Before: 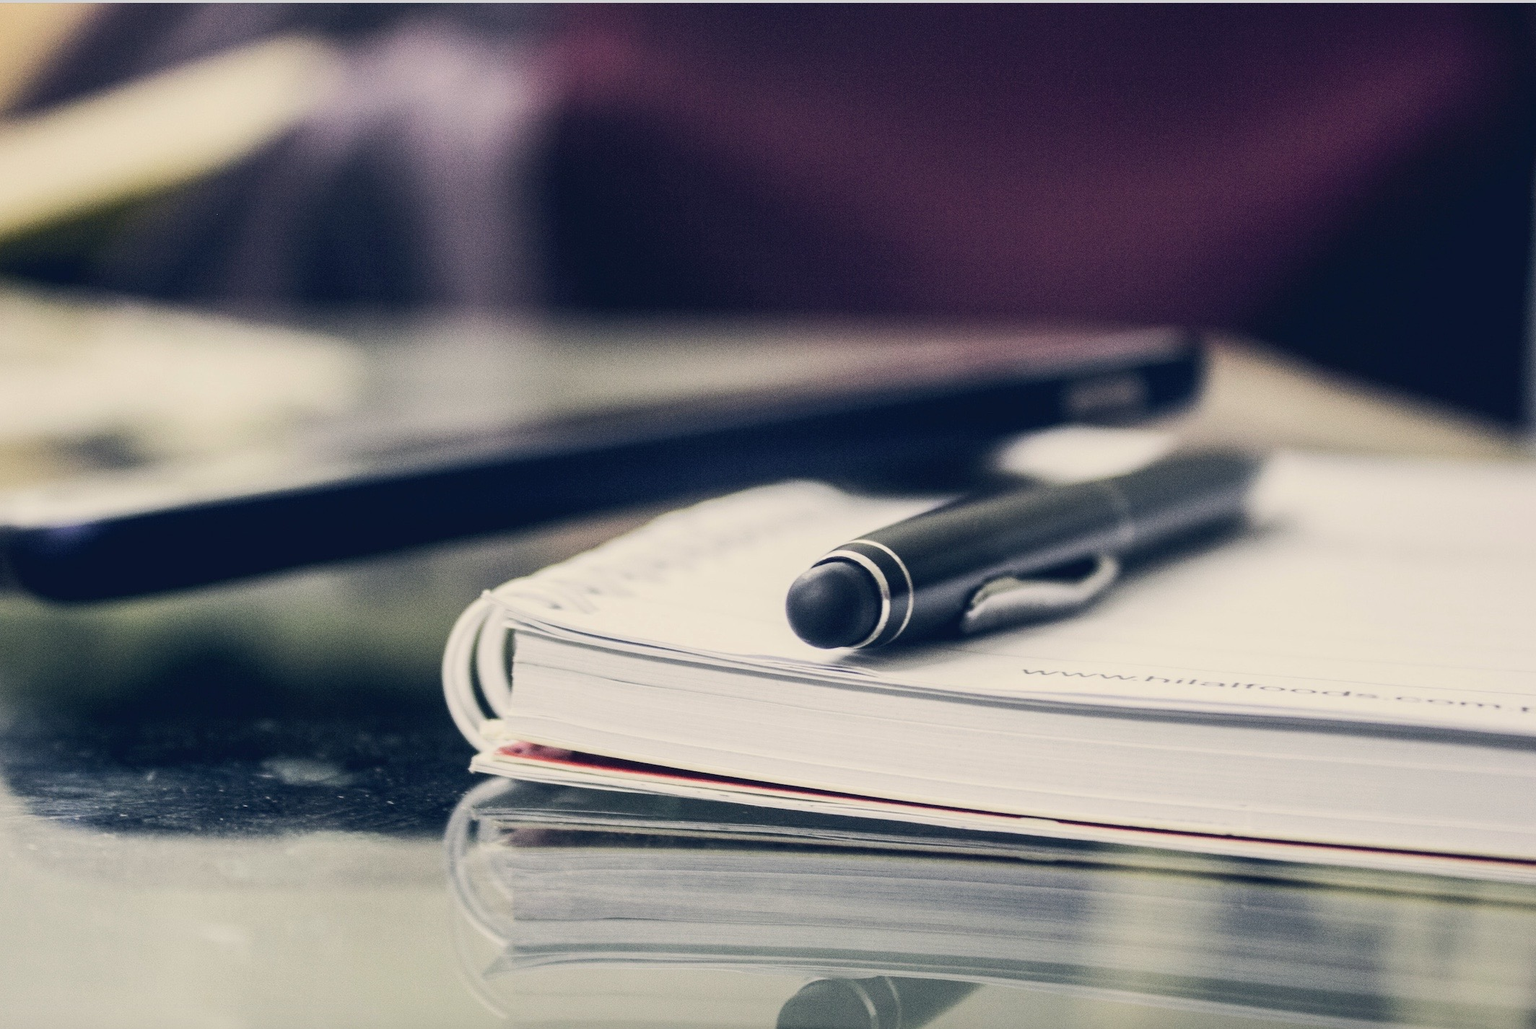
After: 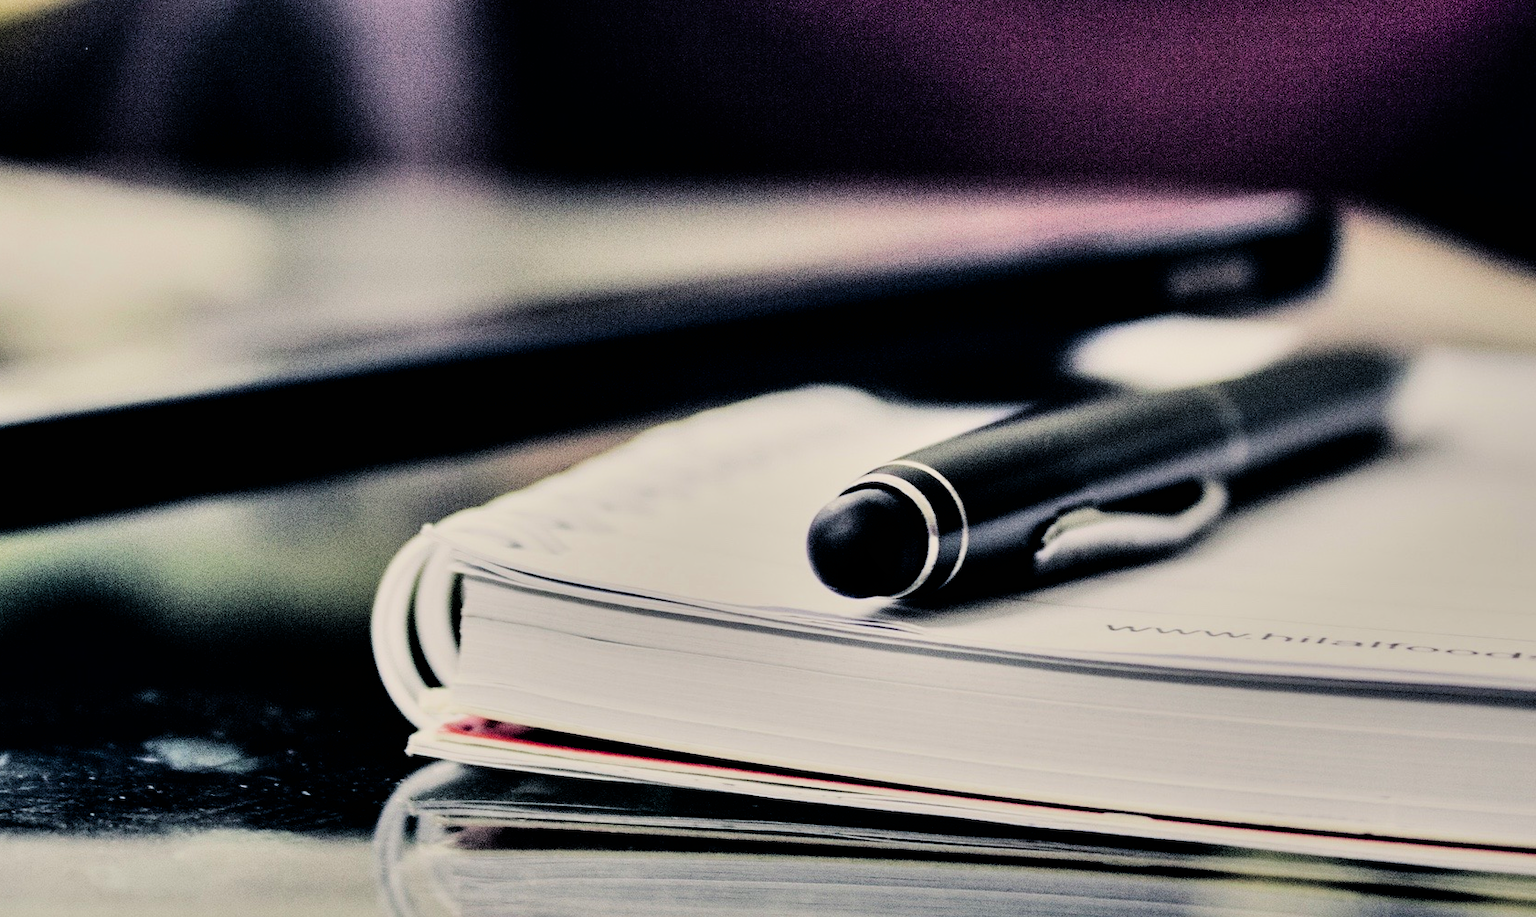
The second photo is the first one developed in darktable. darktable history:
crop: left 9.712%, top 17.174%, right 11.29%, bottom 12.379%
tone equalizer: edges refinement/feathering 500, mask exposure compensation -1.57 EV, preserve details no
shadows and highlights: soften with gaussian
filmic rgb: black relative exposure -4.4 EV, white relative exposure 5.01 EV, hardness 2.19, latitude 39.41%, contrast 1.146, highlights saturation mix 11.3%, shadows ↔ highlights balance 0.962%
contrast equalizer: octaves 7, y [[0.6 ×6], [0.55 ×6], [0 ×6], [0 ×6], [0 ×6]]
